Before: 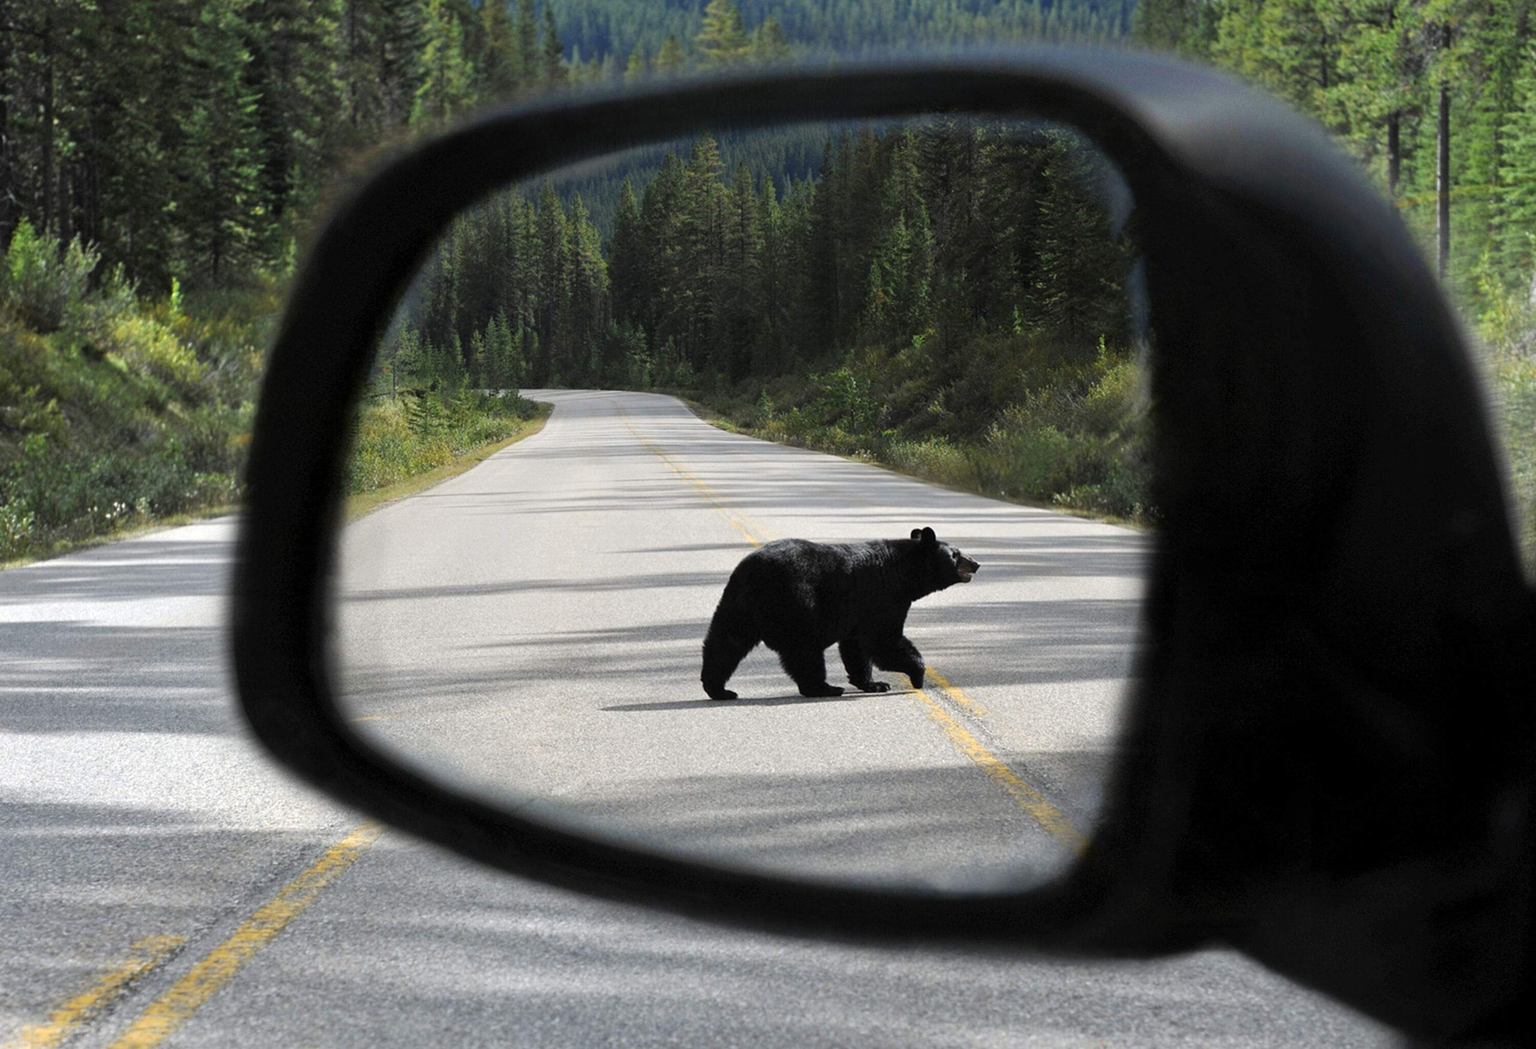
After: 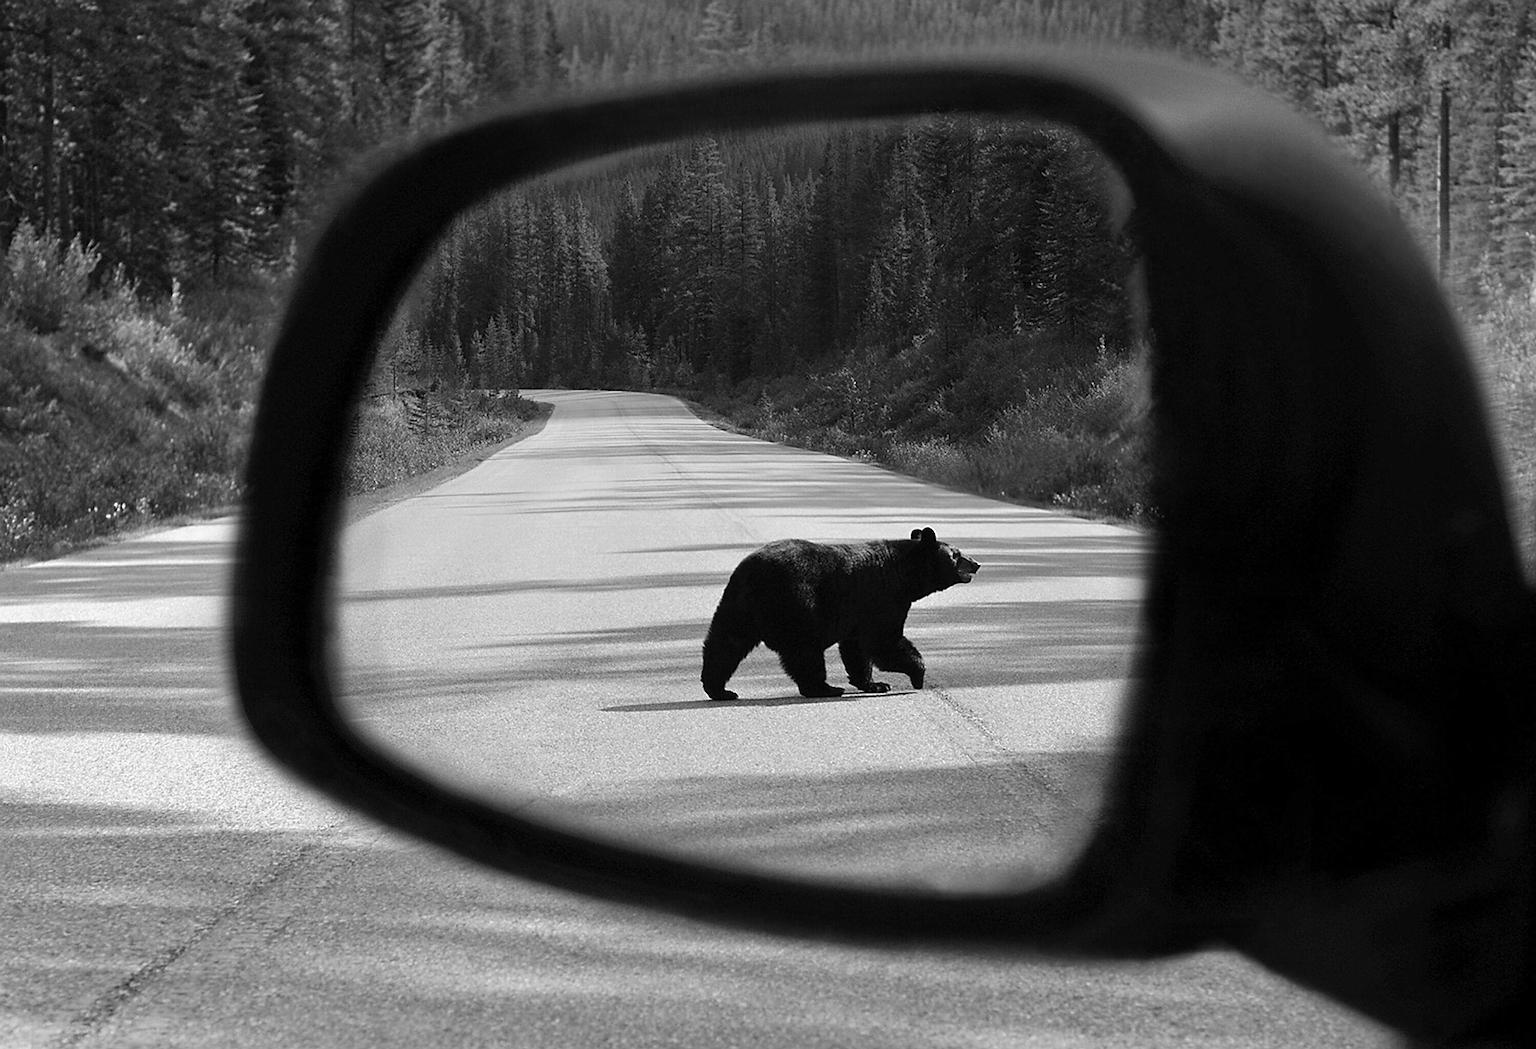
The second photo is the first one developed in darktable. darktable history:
color calibration: output gray [0.21, 0.42, 0.37, 0], illuminant same as pipeline (D50), adaptation XYZ, x 0.346, y 0.358, temperature 5023.17 K
sharpen: radius 1.419, amount 1.234, threshold 0.84
contrast brightness saturation: saturation -0.047
